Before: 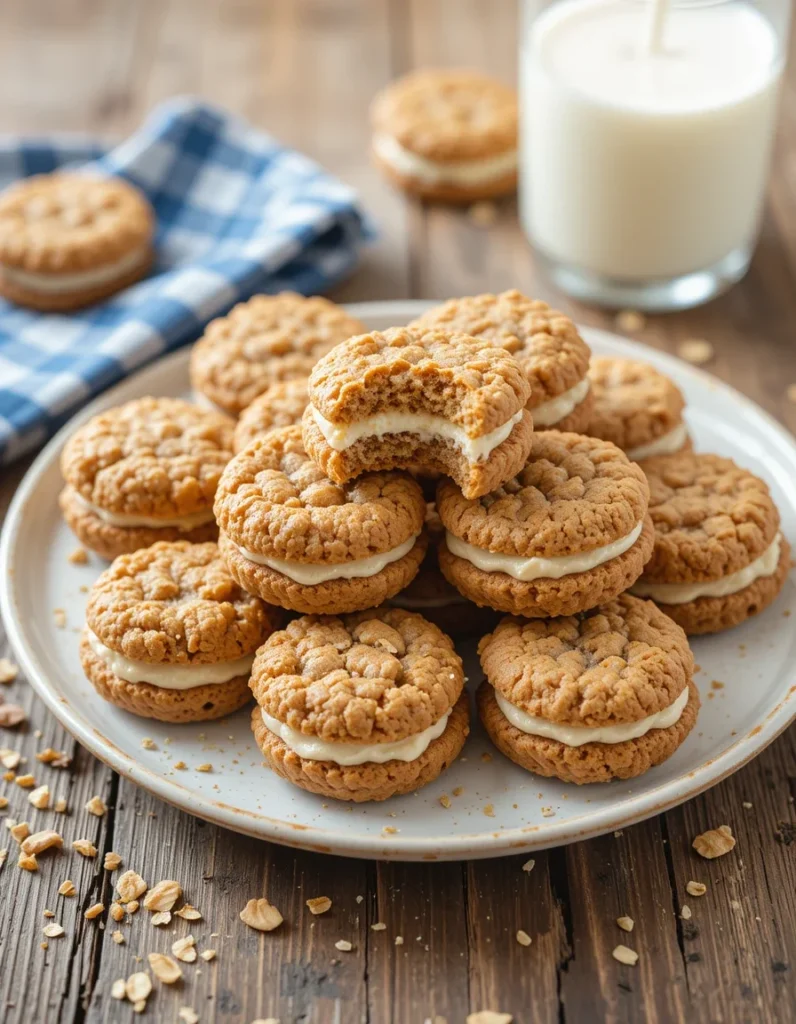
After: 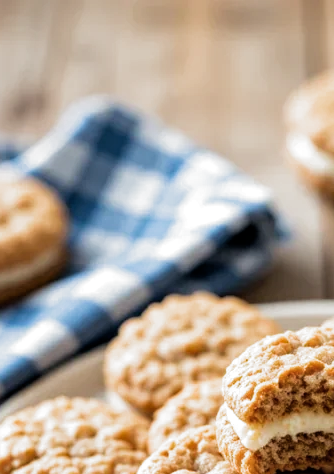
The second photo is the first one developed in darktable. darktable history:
filmic rgb: black relative exposure -8.2 EV, white relative exposure 2.2 EV, threshold 3 EV, hardness 7.11, latitude 75%, contrast 1.325, highlights saturation mix -2%, shadows ↔ highlights balance 30%, preserve chrominance RGB euclidean norm, color science v5 (2021), contrast in shadows safe, contrast in highlights safe, enable highlight reconstruction true
haze removal: compatibility mode true, adaptive false
crop and rotate: left 10.817%, top 0.062%, right 47.194%, bottom 53.626%
